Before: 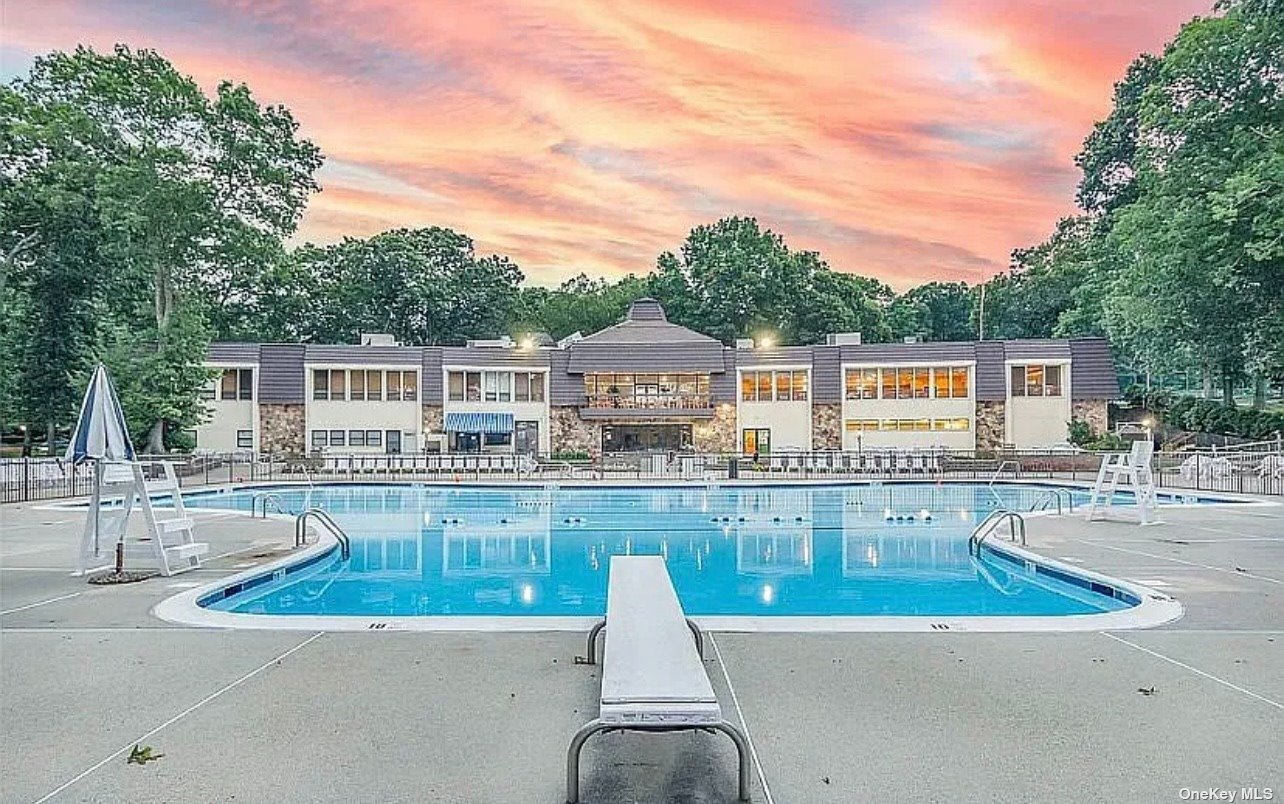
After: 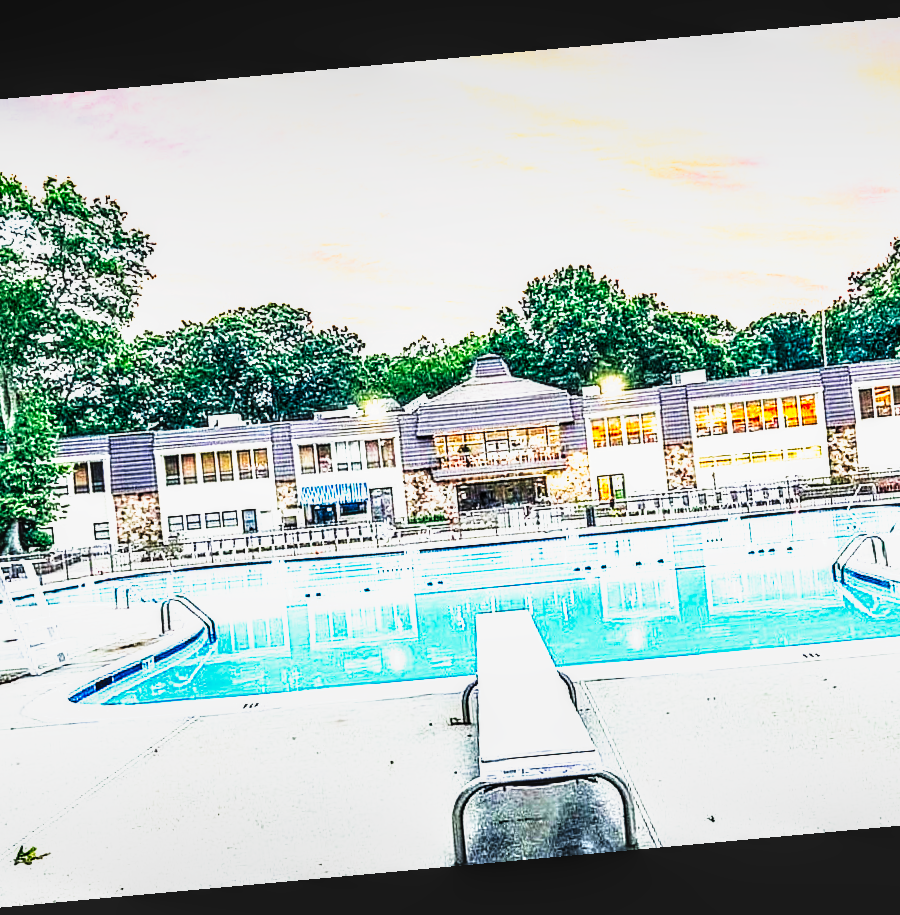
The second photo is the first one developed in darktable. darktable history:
tone curve: curves: ch0 [(0, 0) (0.003, 0) (0.011, 0.001) (0.025, 0.003) (0.044, 0.003) (0.069, 0.006) (0.1, 0.009) (0.136, 0.014) (0.177, 0.029) (0.224, 0.061) (0.277, 0.127) (0.335, 0.218) (0.399, 0.38) (0.468, 0.588) (0.543, 0.809) (0.623, 0.947) (0.709, 0.987) (0.801, 0.99) (0.898, 0.99) (1, 1)], preserve colors none
rotate and perspective: rotation -5.2°, automatic cropping off
local contrast: detail 130%
crop and rotate: left 13.537%, right 19.796%
exposure: black level correction 0.001, compensate highlight preservation false
